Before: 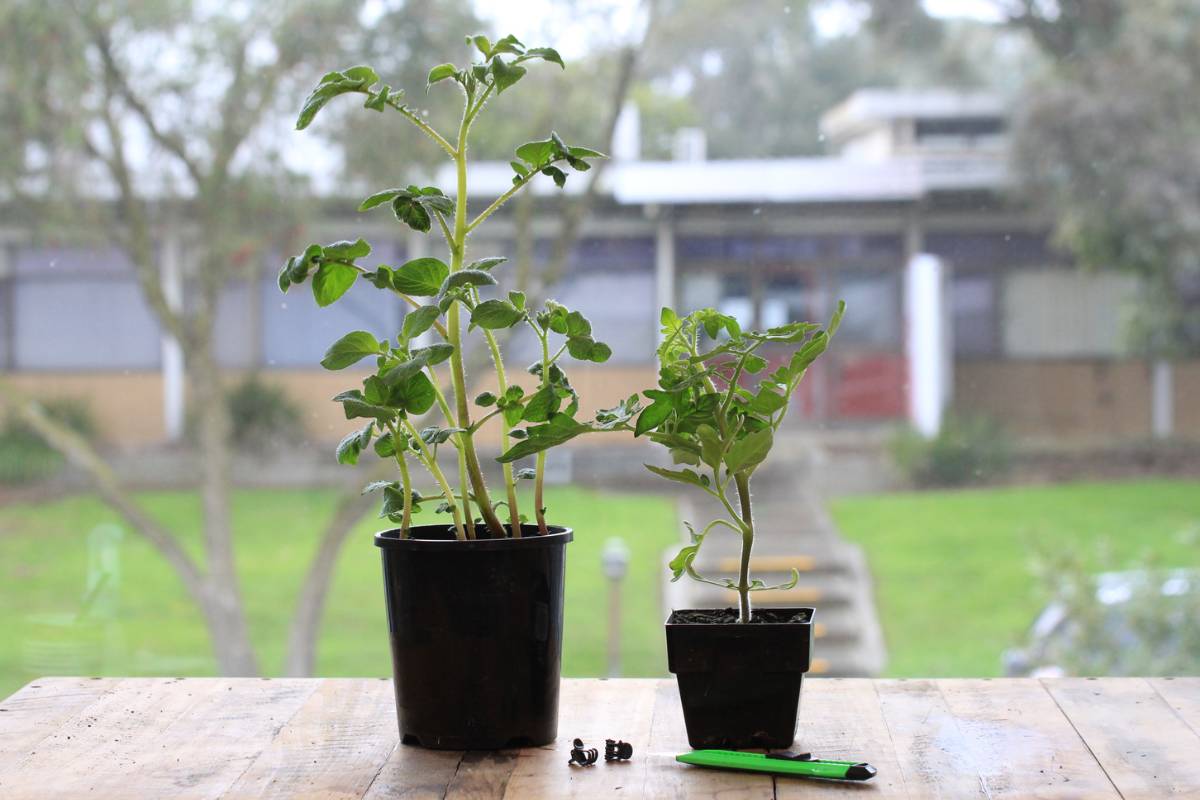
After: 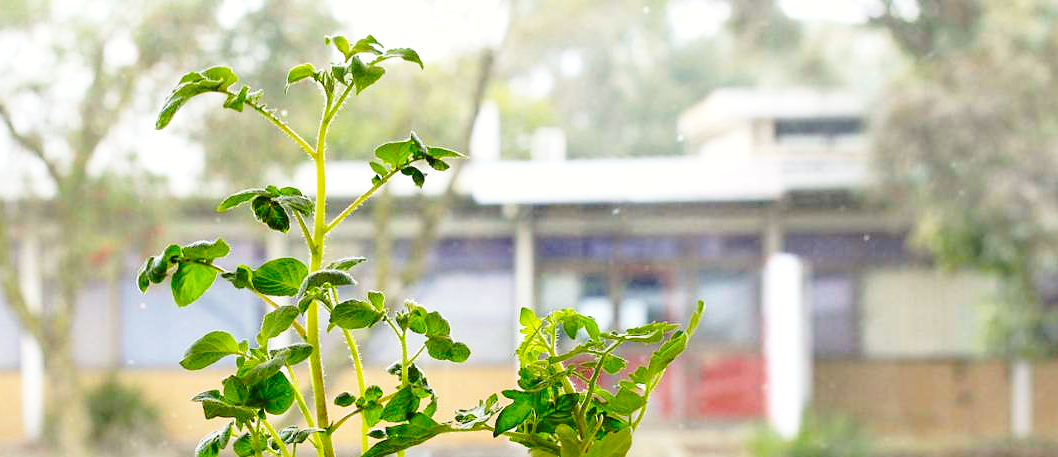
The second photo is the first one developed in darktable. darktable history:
local contrast: highlights 100%, shadows 100%, detail 120%, midtone range 0.2
crop and rotate: left 11.812%, bottom 42.776%
base curve: curves: ch0 [(0, 0) (0.04, 0.03) (0.133, 0.232) (0.448, 0.748) (0.843, 0.968) (1, 1)], preserve colors none
sharpen: radius 1
color balance rgb: perceptual saturation grading › global saturation 25%, global vibrance 20%
white balance: red 1.029, blue 0.92
